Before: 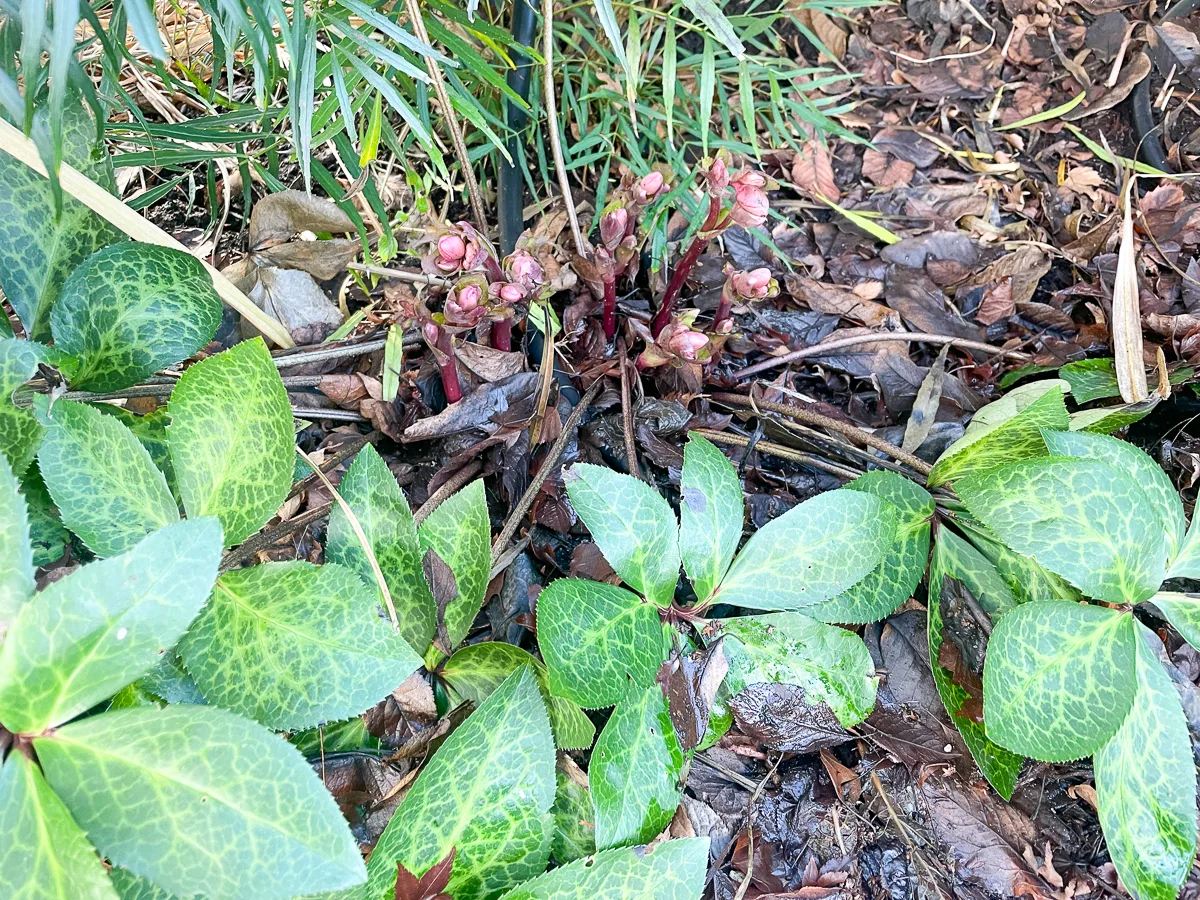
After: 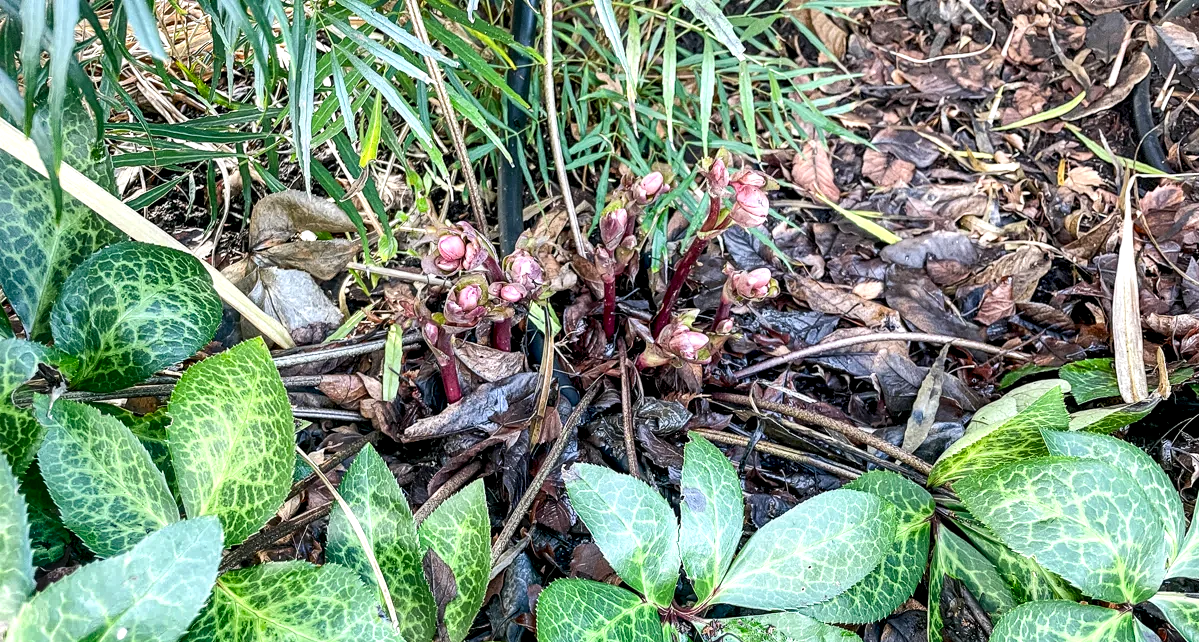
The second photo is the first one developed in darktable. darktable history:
crop: bottom 28.576%
shadows and highlights: radius 100.41, shadows 50.55, highlights -64.36, highlights color adjustment 49.82%, soften with gaussian
local contrast: highlights 60%, shadows 60%, detail 160%
